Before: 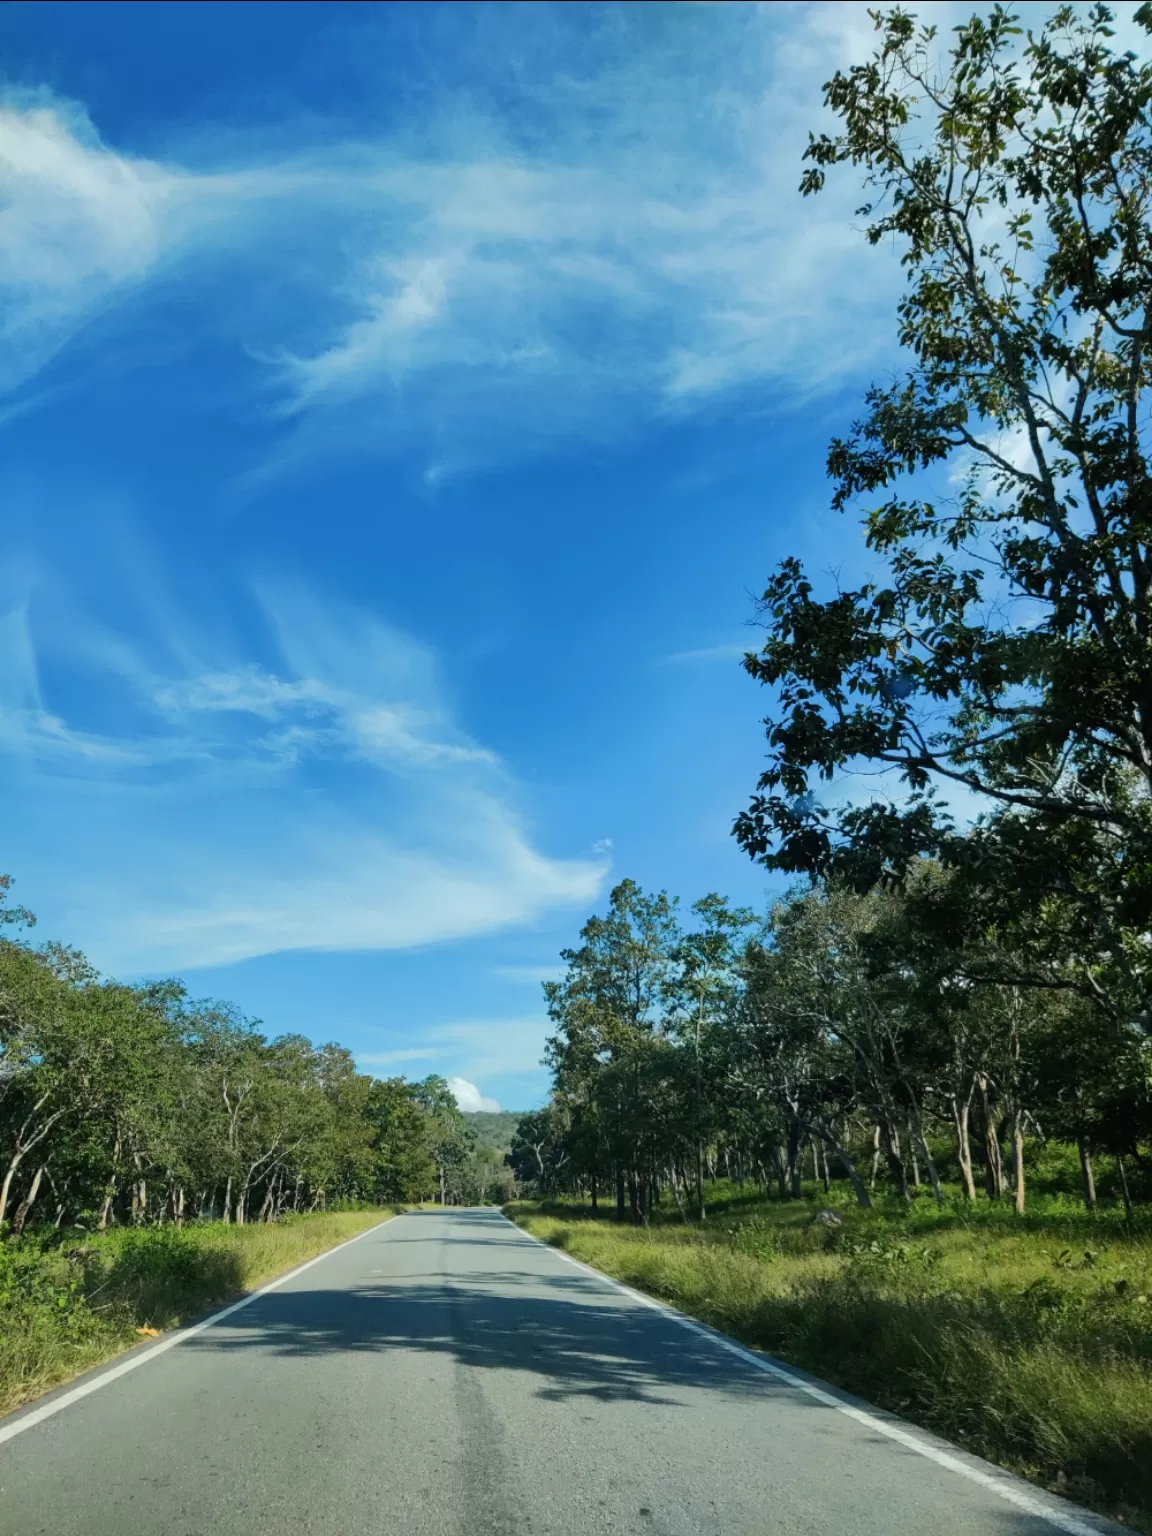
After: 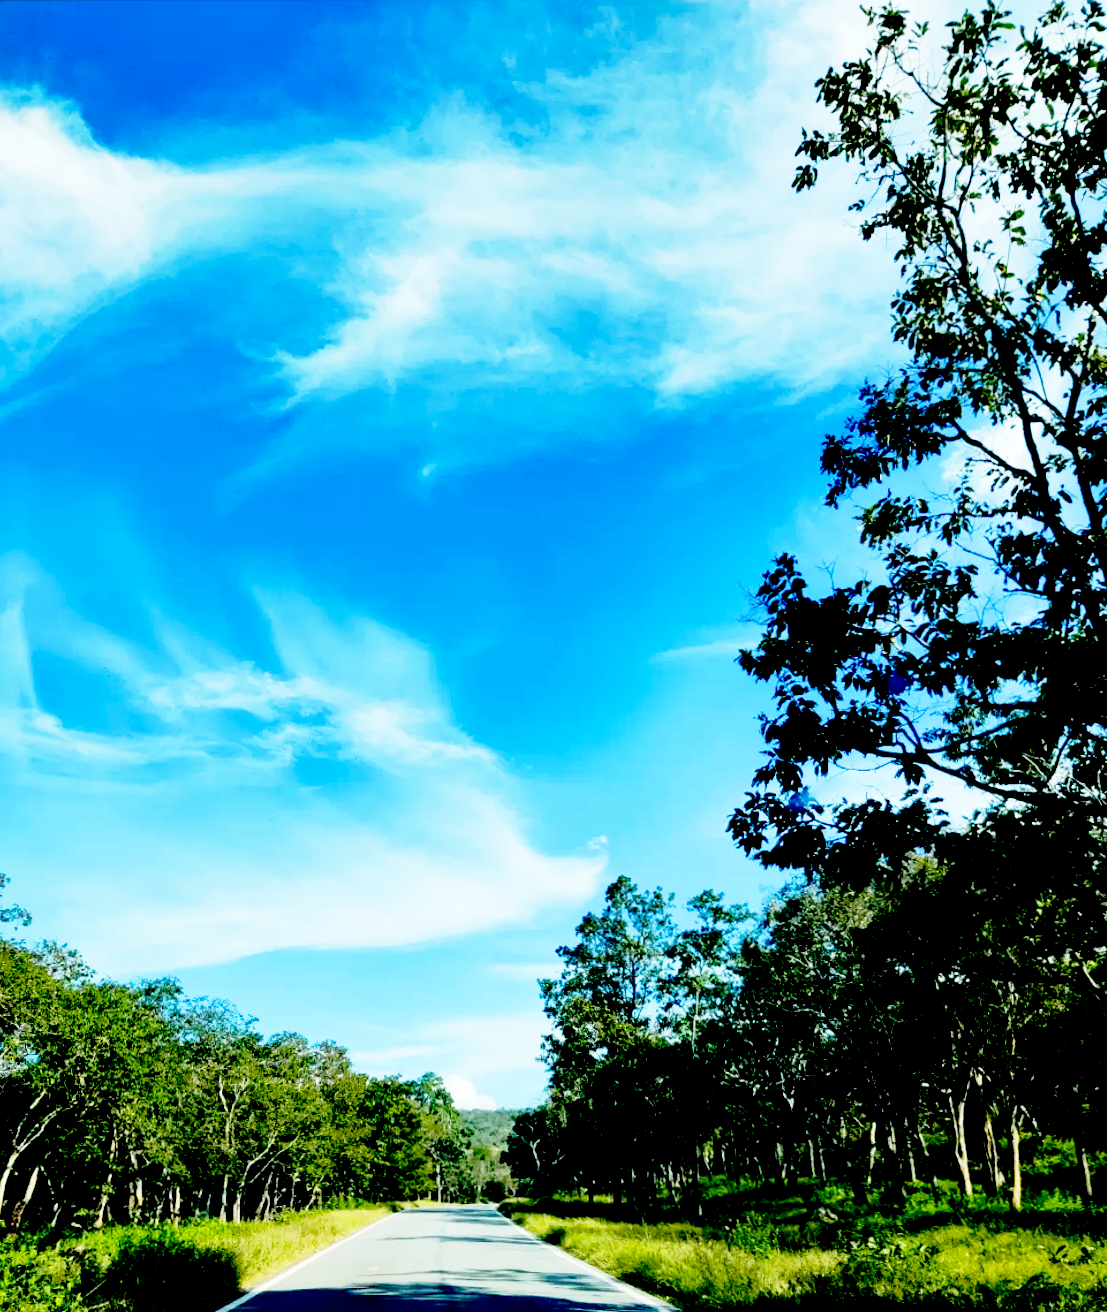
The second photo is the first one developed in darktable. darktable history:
exposure: black level correction 0.056, compensate highlight preservation false
white balance: emerald 1
base curve: curves: ch0 [(0, 0) (0.012, 0.01) (0.073, 0.168) (0.31, 0.711) (0.645, 0.957) (1, 1)], preserve colors none
crop and rotate: angle 0.2°, left 0.275%, right 3.127%, bottom 14.18%
